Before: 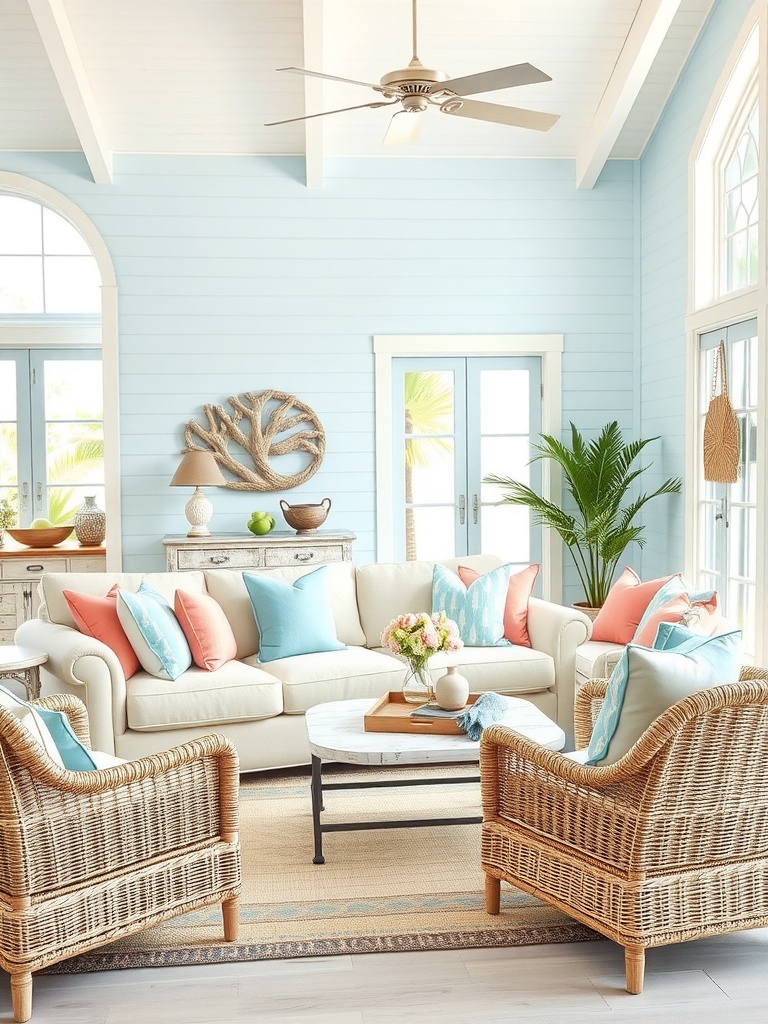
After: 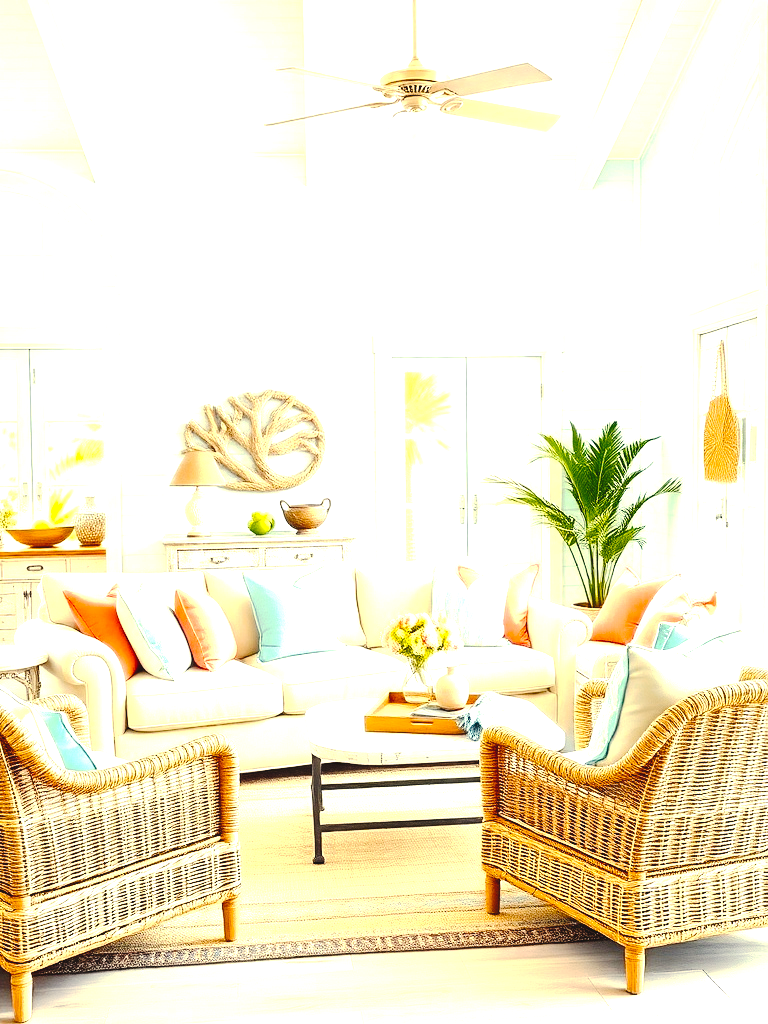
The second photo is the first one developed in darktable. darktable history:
color balance rgb: highlights gain › chroma 8.012%, highlights gain › hue 82.75°, perceptual saturation grading › global saturation 30.06%, perceptual brilliance grading › global brilliance 30.019%, perceptual brilliance grading › highlights 50.291%, perceptual brilliance grading › mid-tones 50.651%, perceptual brilliance grading › shadows -21.254%, global vibrance 6.699%, contrast 12.743%, saturation formula JzAzBz (2021)
tone curve: curves: ch0 [(0, 0) (0.003, 0.064) (0.011, 0.065) (0.025, 0.061) (0.044, 0.068) (0.069, 0.083) (0.1, 0.102) (0.136, 0.126) (0.177, 0.172) (0.224, 0.225) (0.277, 0.306) (0.335, 0.397) (0.399, 0.483) (0.468, 0.56) (0.543, 0.634) (0.623, 0.708) (0.709, 0.77) (0.801, 0.832) (0.898, 0.899) (1, 1)], preserve colors none
